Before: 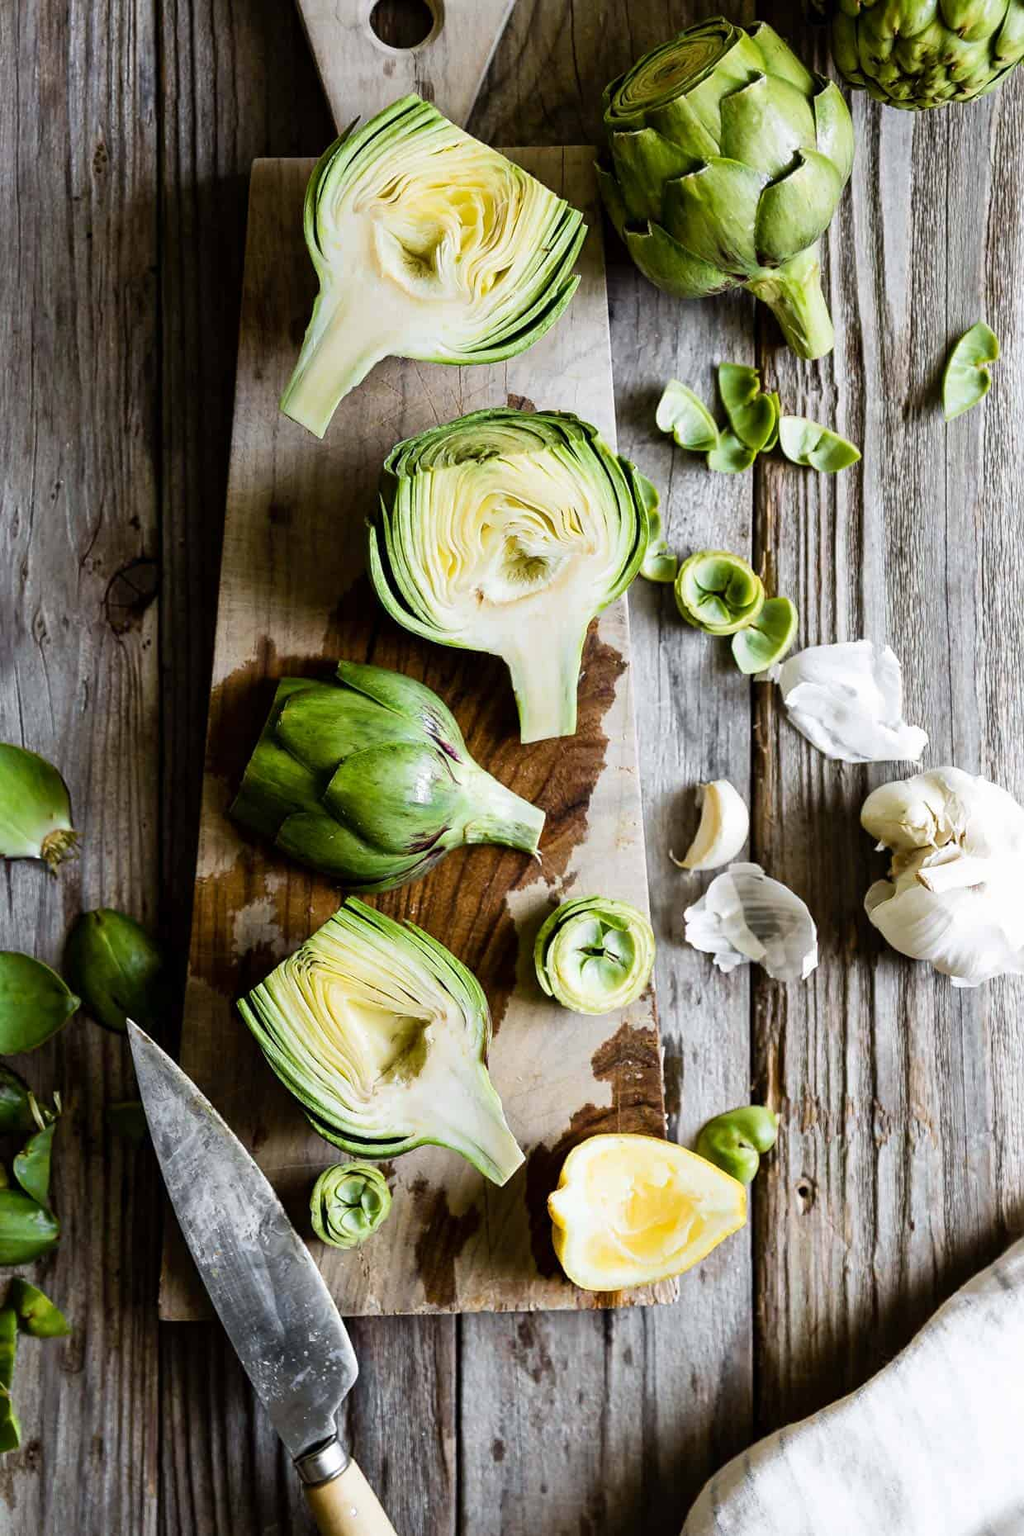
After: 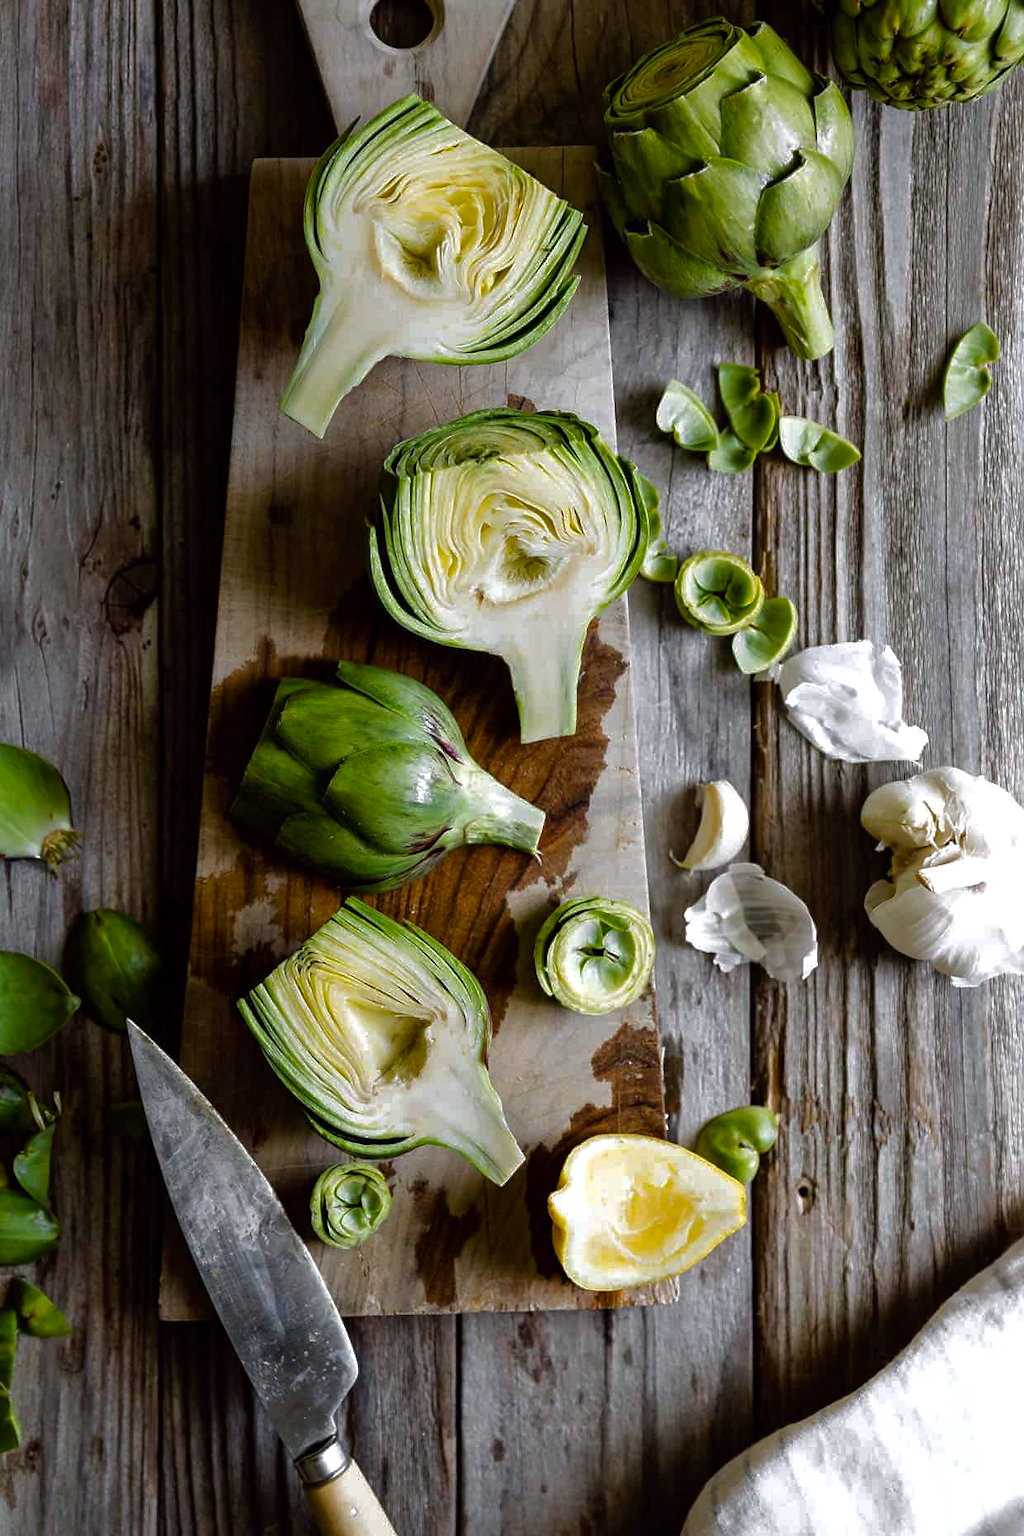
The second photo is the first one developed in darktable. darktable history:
color balance: lift [1, 1, 0.999, 1.001], gamma [1, 1.003, 1.005, 0.995], gain [1, 0.992, 0.988, 1.012], contrast 5%, output saturation 110%
base curve: curves: ch0 [(0, 0) (0.841, 0.609) (1, 1)]
